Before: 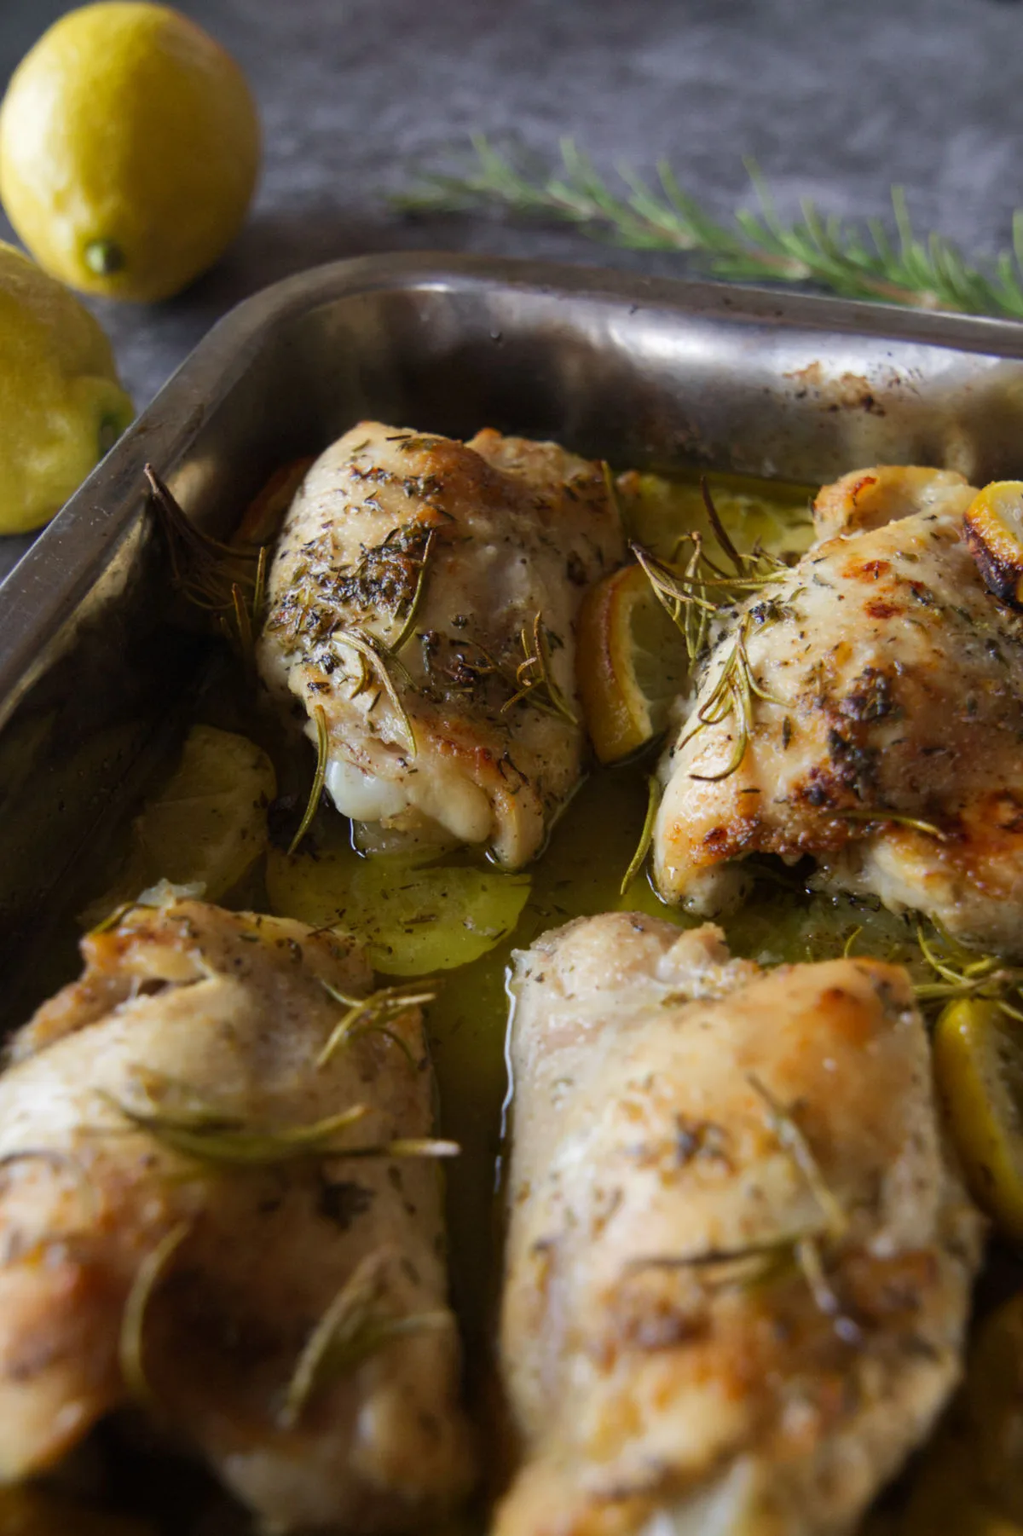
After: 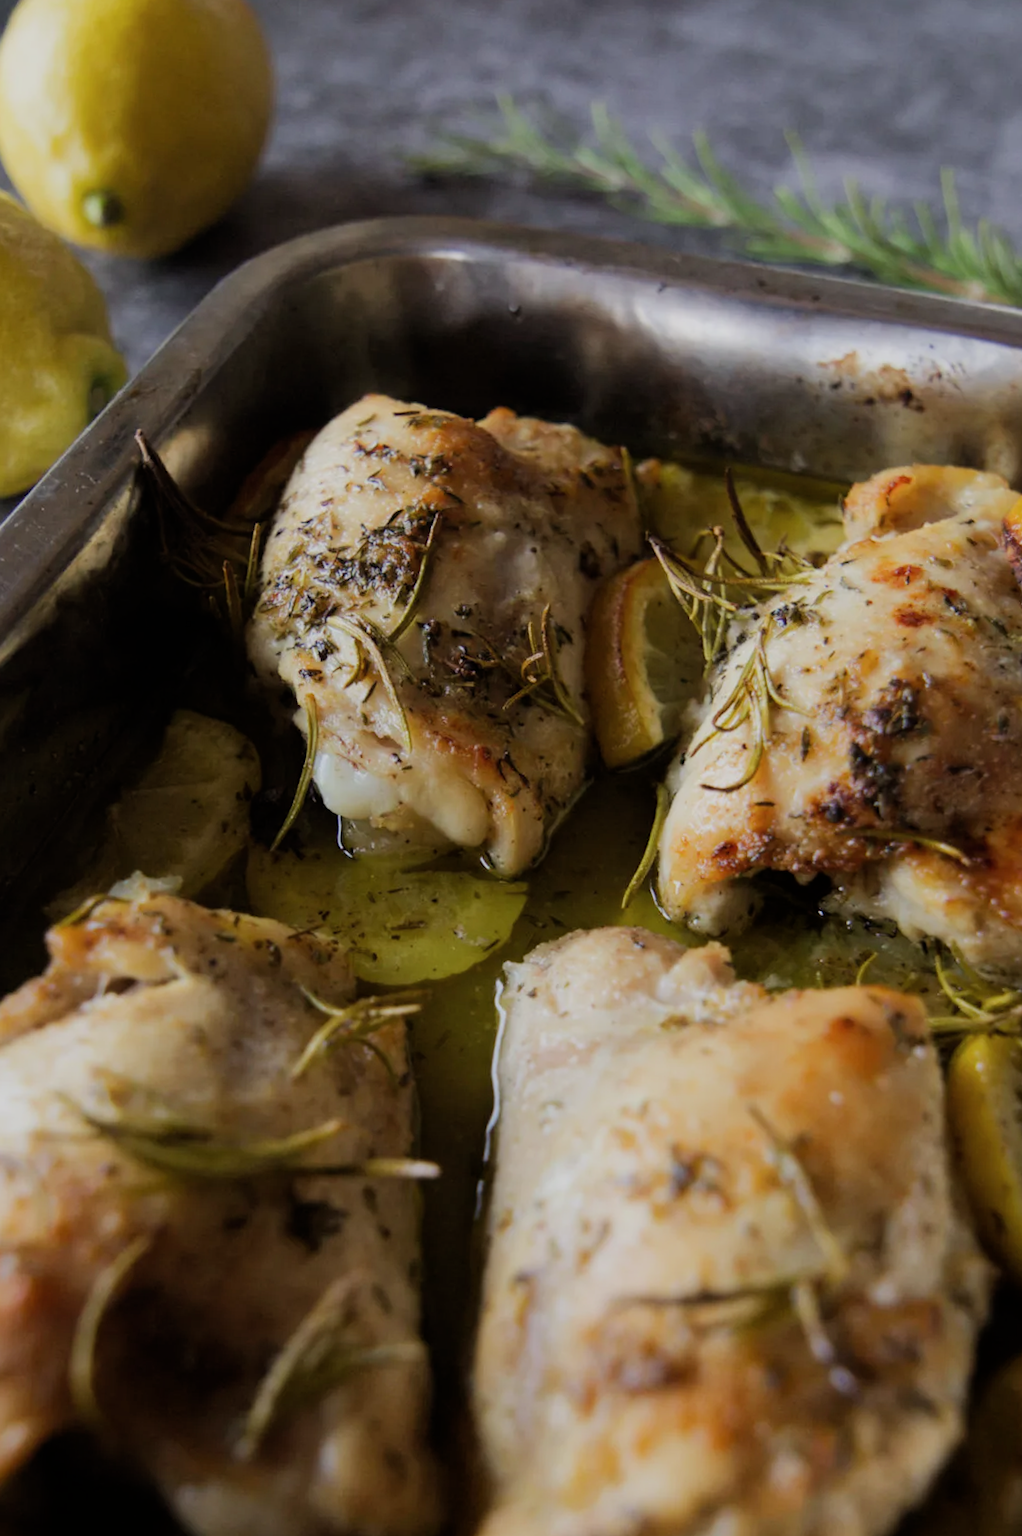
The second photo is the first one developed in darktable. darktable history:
contrast brightness saturation: saturation -0.051
filmic rgb: black relative exposure -7.65 EV, white relative exposure 4.56 EV, hardness 3.61
crop and rotate: angle -2.41°
exposure: exposure 0.132 EV, compensate highlight preservation false
